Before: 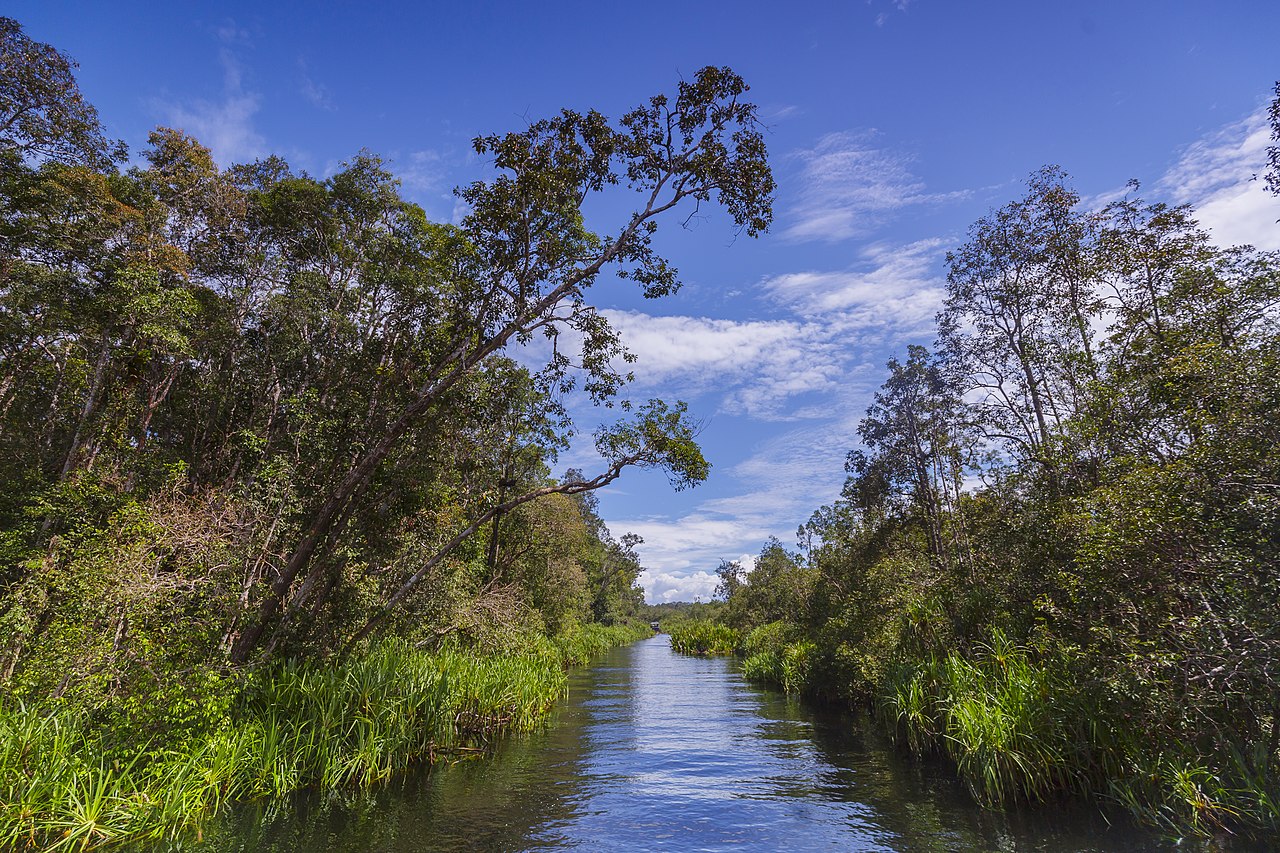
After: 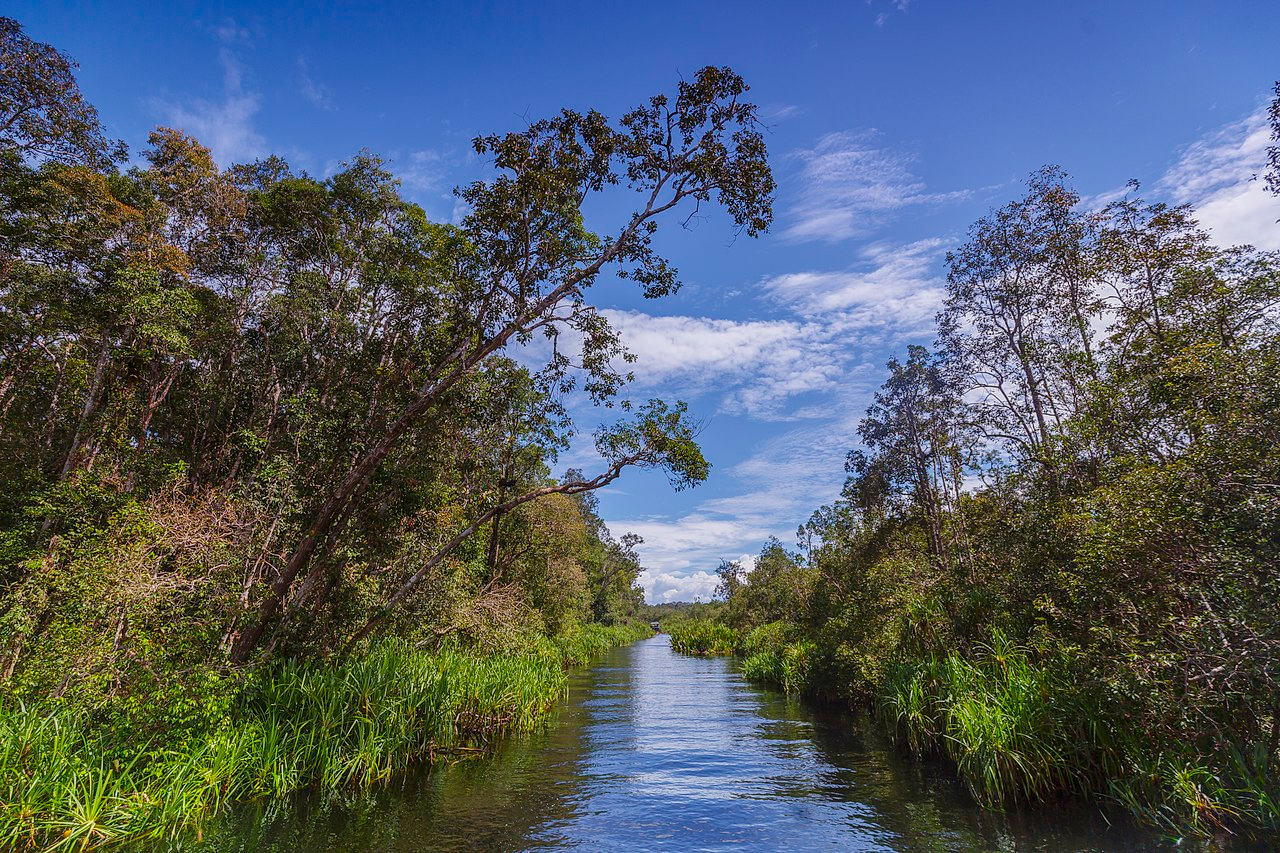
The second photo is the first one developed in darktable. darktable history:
local contrast: detail 109%
color balance rgb: linear chroma grading › shadows -1.68%, linear chroma grading › highlights -13.85%, linear chroma grading › global chroma -9.731%, linear chroma grading › mid-tones -9.912%, perceptual saturation grading › global saturation 19.745%, global vibrance 20%
